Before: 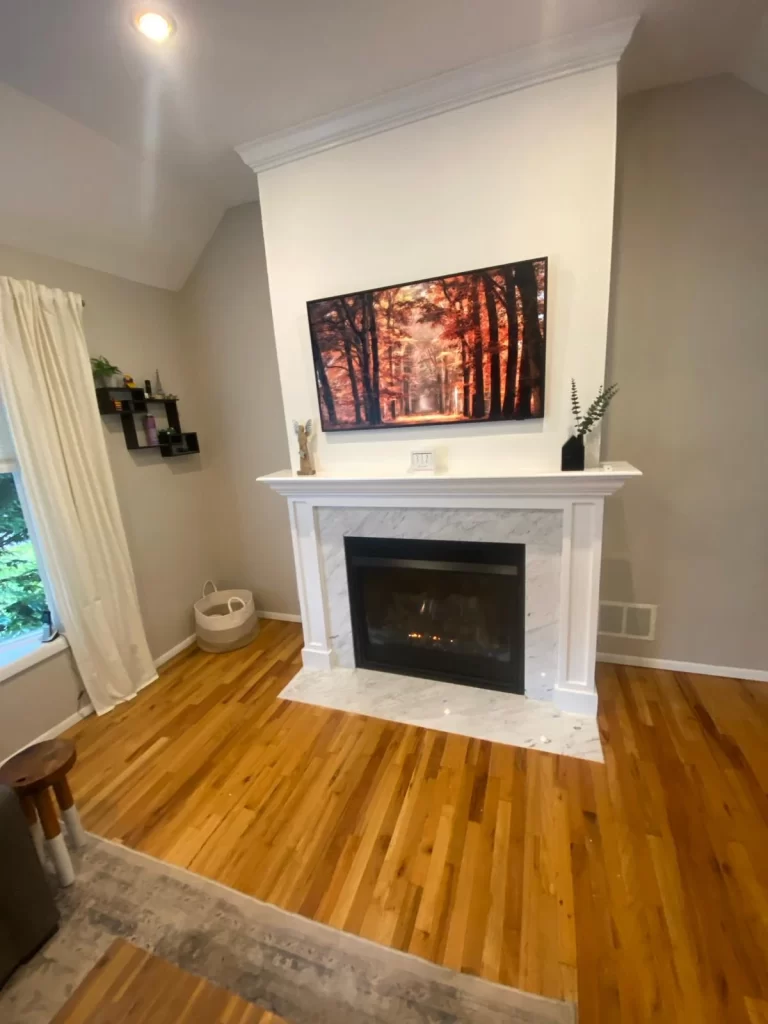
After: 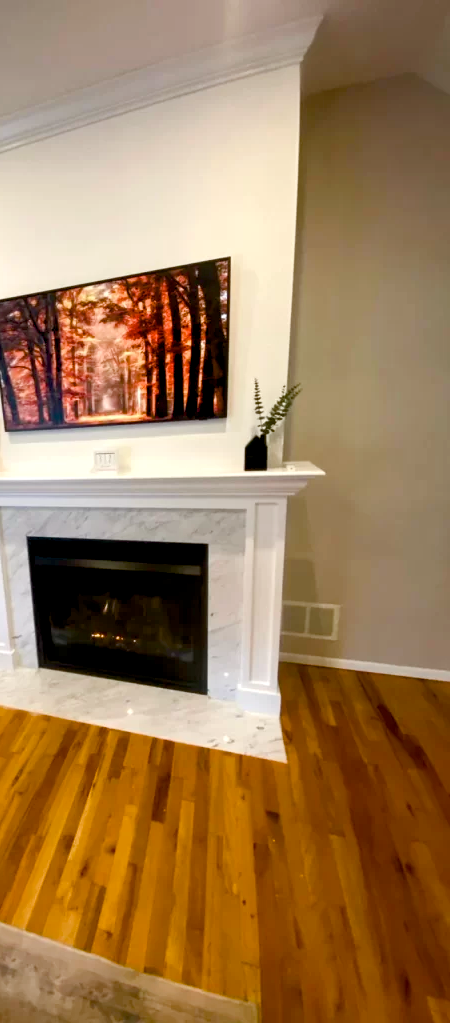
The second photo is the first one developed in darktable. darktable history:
color balance rgb: shadows lift › luminance -9.41%, highlights gain › luminance 17.6%, global offset › luminance -1.45%, perceptual saturation grading › highlights -17.77%, perceptual saturation grading › mid-tones 33.1%, perceptual saturation grading › shadows 50.52%, global vibrance 24.22%
crop: left 41.402%
